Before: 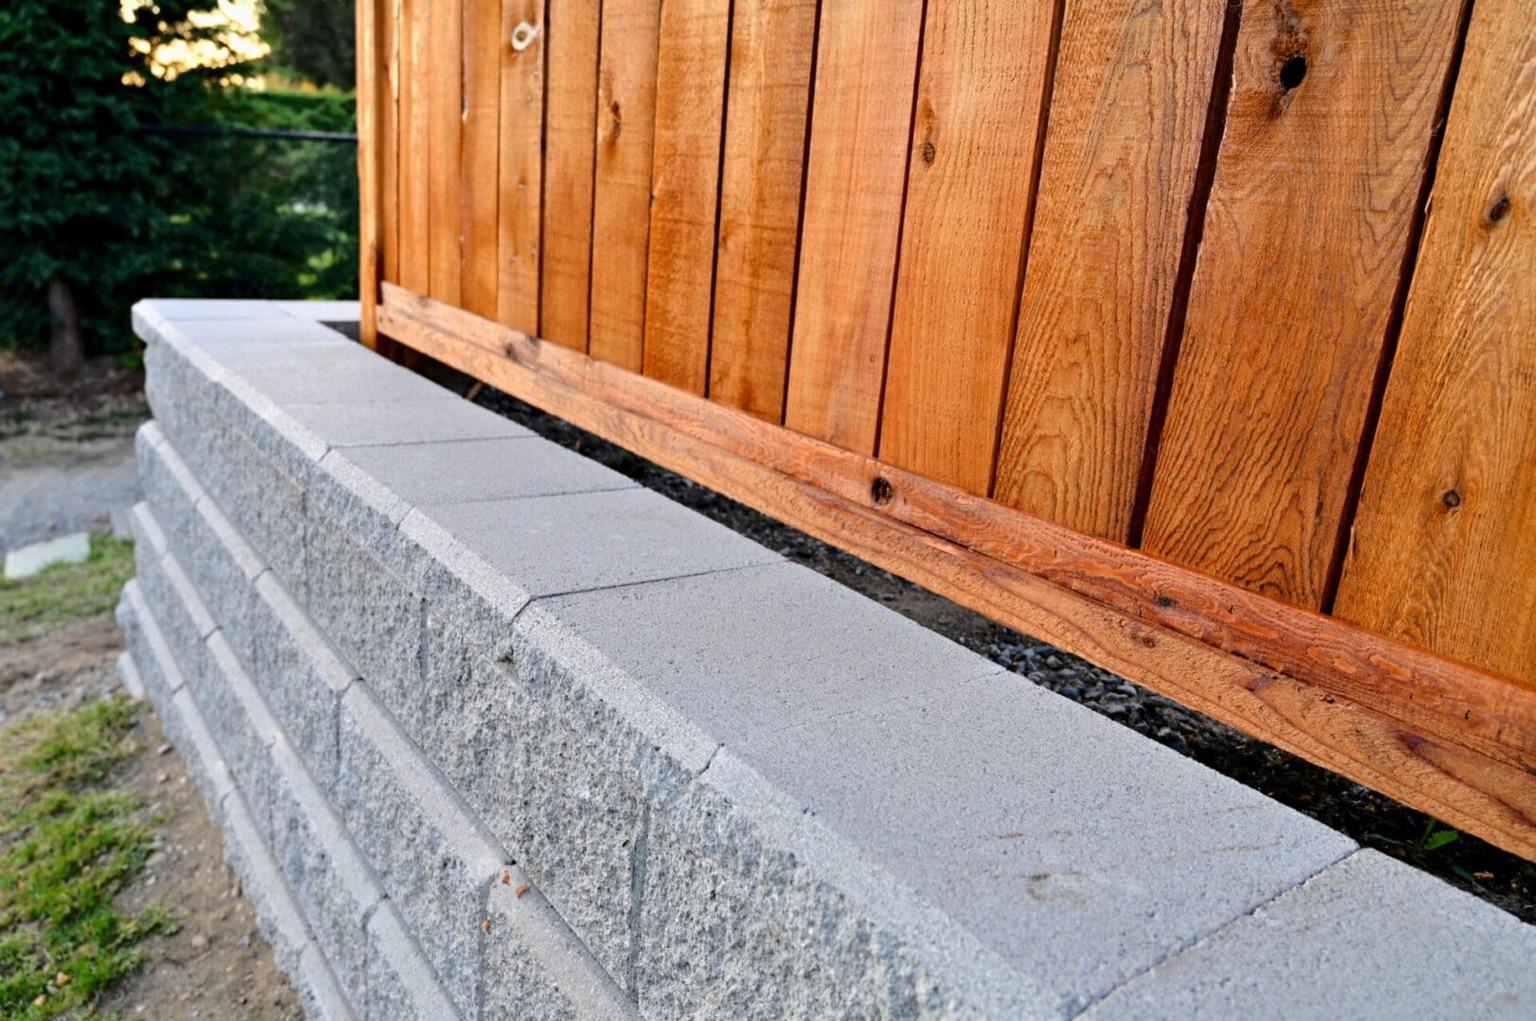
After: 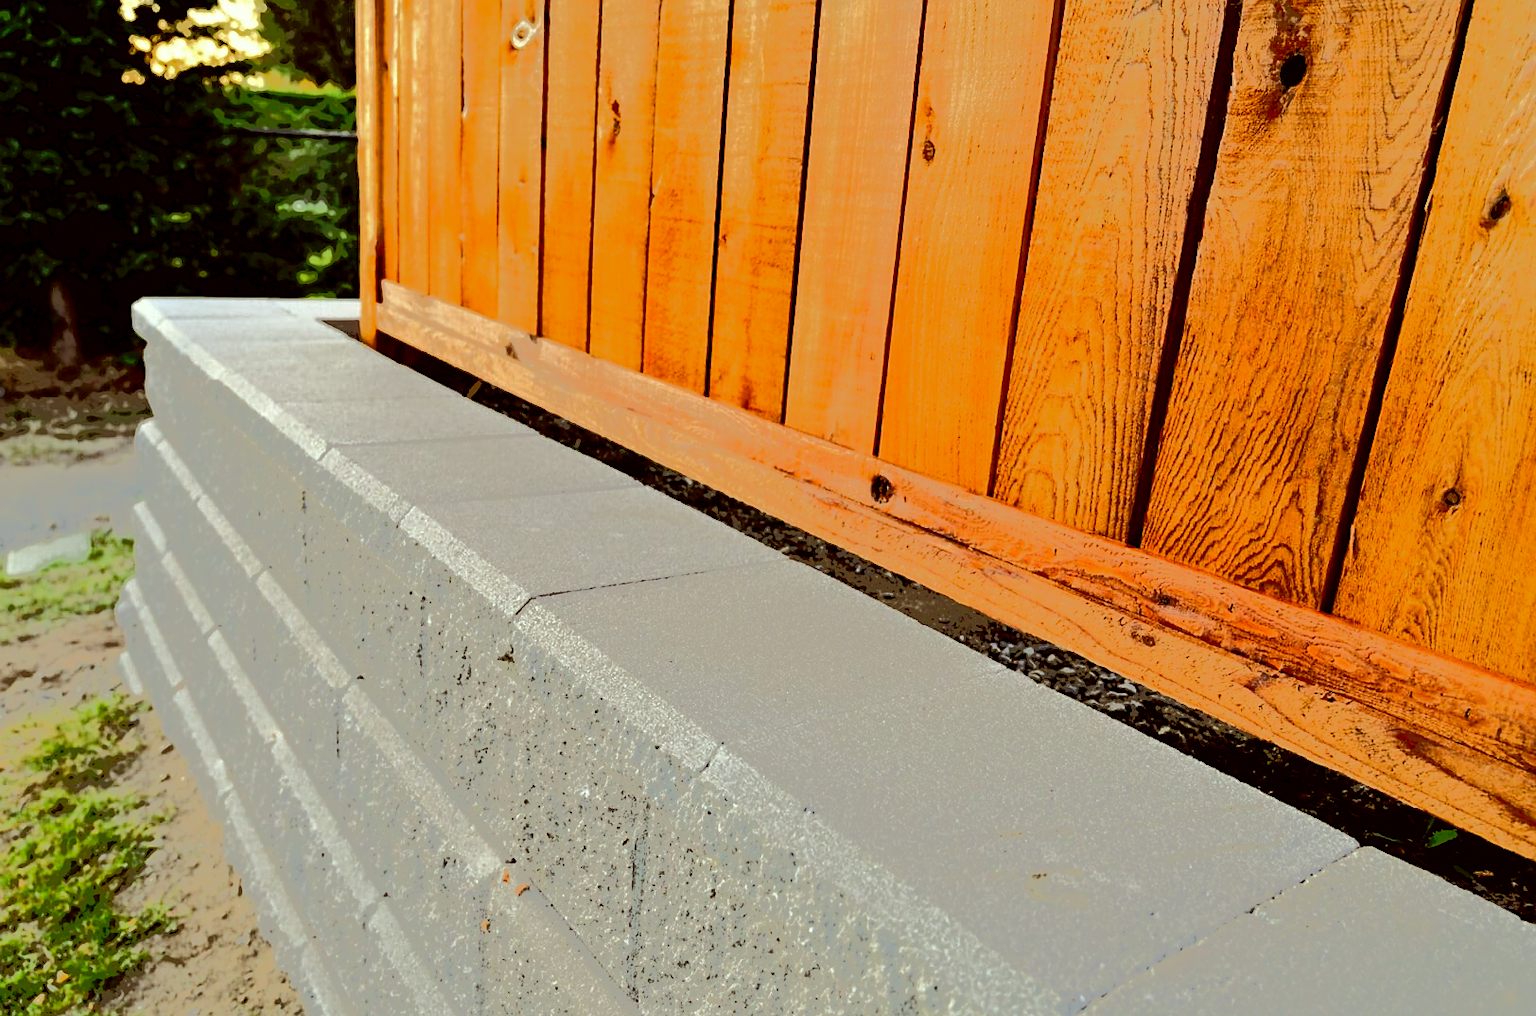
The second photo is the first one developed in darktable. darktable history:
sharpen: radius 1.43, amount 0.396, threshold 1.59
crop: top 0.223%, bottom 0.186%
color correction: highlights a* -6.16, highlights b* 9.35, shadows a* 10.16, shadows b* 23.81
tone equalizer: -7 EV -0.618 EV, -6 EV 0.991 EV, -5 EV -0.448 EV, -4 EV 0.455 EV, -3 EV 0.431 EV, -2 EV 0.174 EV, -1 EV -0.151 EV, +0 EV -0.394 EV, edges refinement/feathering 500, mask exposure compensation -1.57 EV, preserve details no
exposure: black level correction 0.01, exposure 0.015 EV, compensate highlight preservation false
